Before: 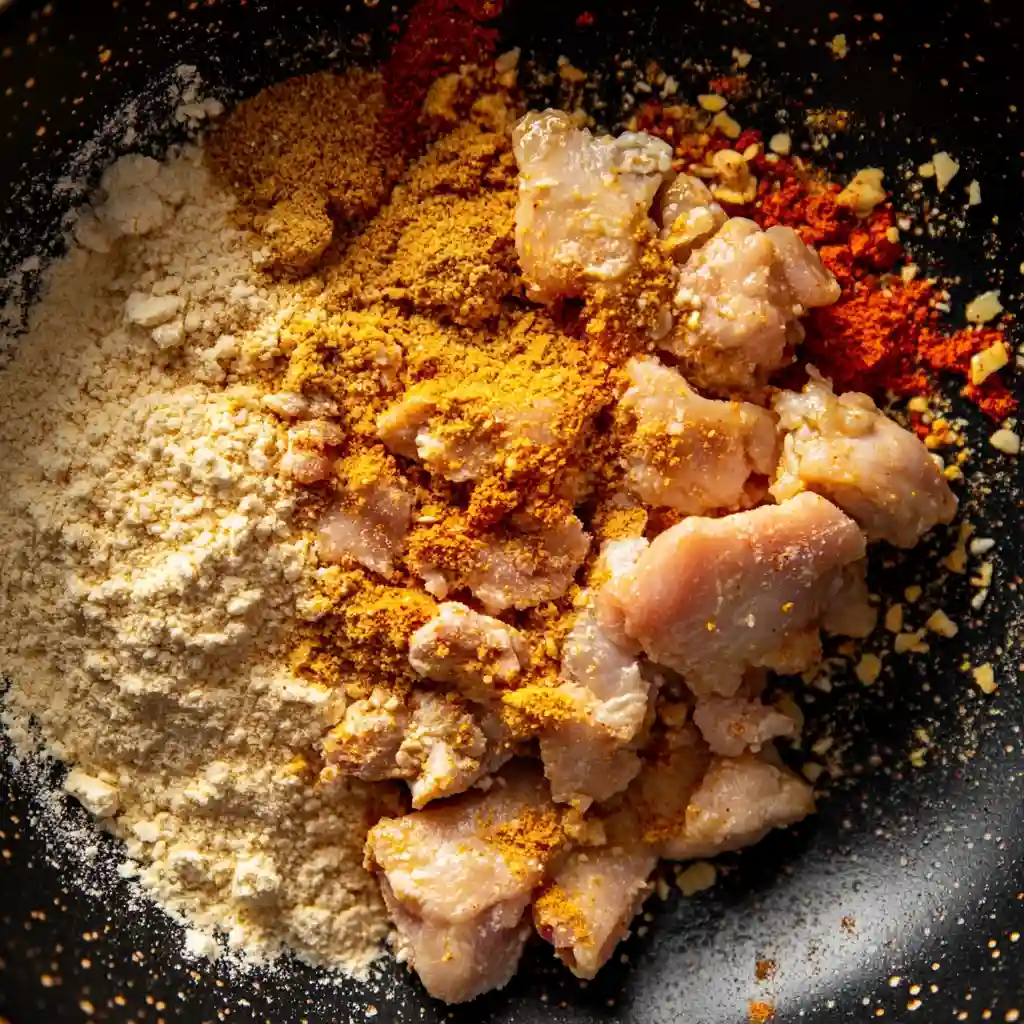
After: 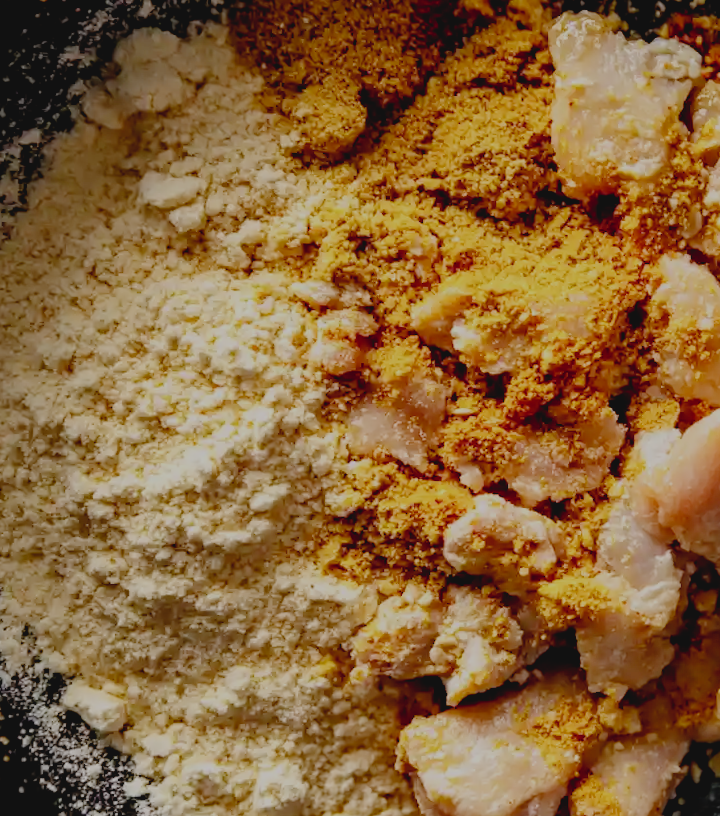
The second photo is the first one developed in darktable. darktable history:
rotate and perspective: rotation -0.013°, lens shift (vertical) -0.027, lens shift (horizontal) 0.178, crop left 0.016, crop right 0.989, crop top 0.082, crop bottom 0.918
crop: top 5.803%, right 27.864%, bottom 5.804%
contrast brightness saturation: contrast -0.1, saturation -0.1
filmic rgb: middle gray luminance 18%, black relative exposure -7.5 EV, white relative exposure 8.5 EV, threshold 6 EV, target black luminance 0%, hardness 2.23, latitude 18.37%, contrast 0.878, highlights saturation mix 5%, shadows ↔ highlights balance 10.15%, add noise in highlights 0, preserve chrominance no, color science v3 (2019), use custom middle-gray values true, iterations of high-quality reconstruction 0, contrast in highlights soft, enable highlight reconstruction true
